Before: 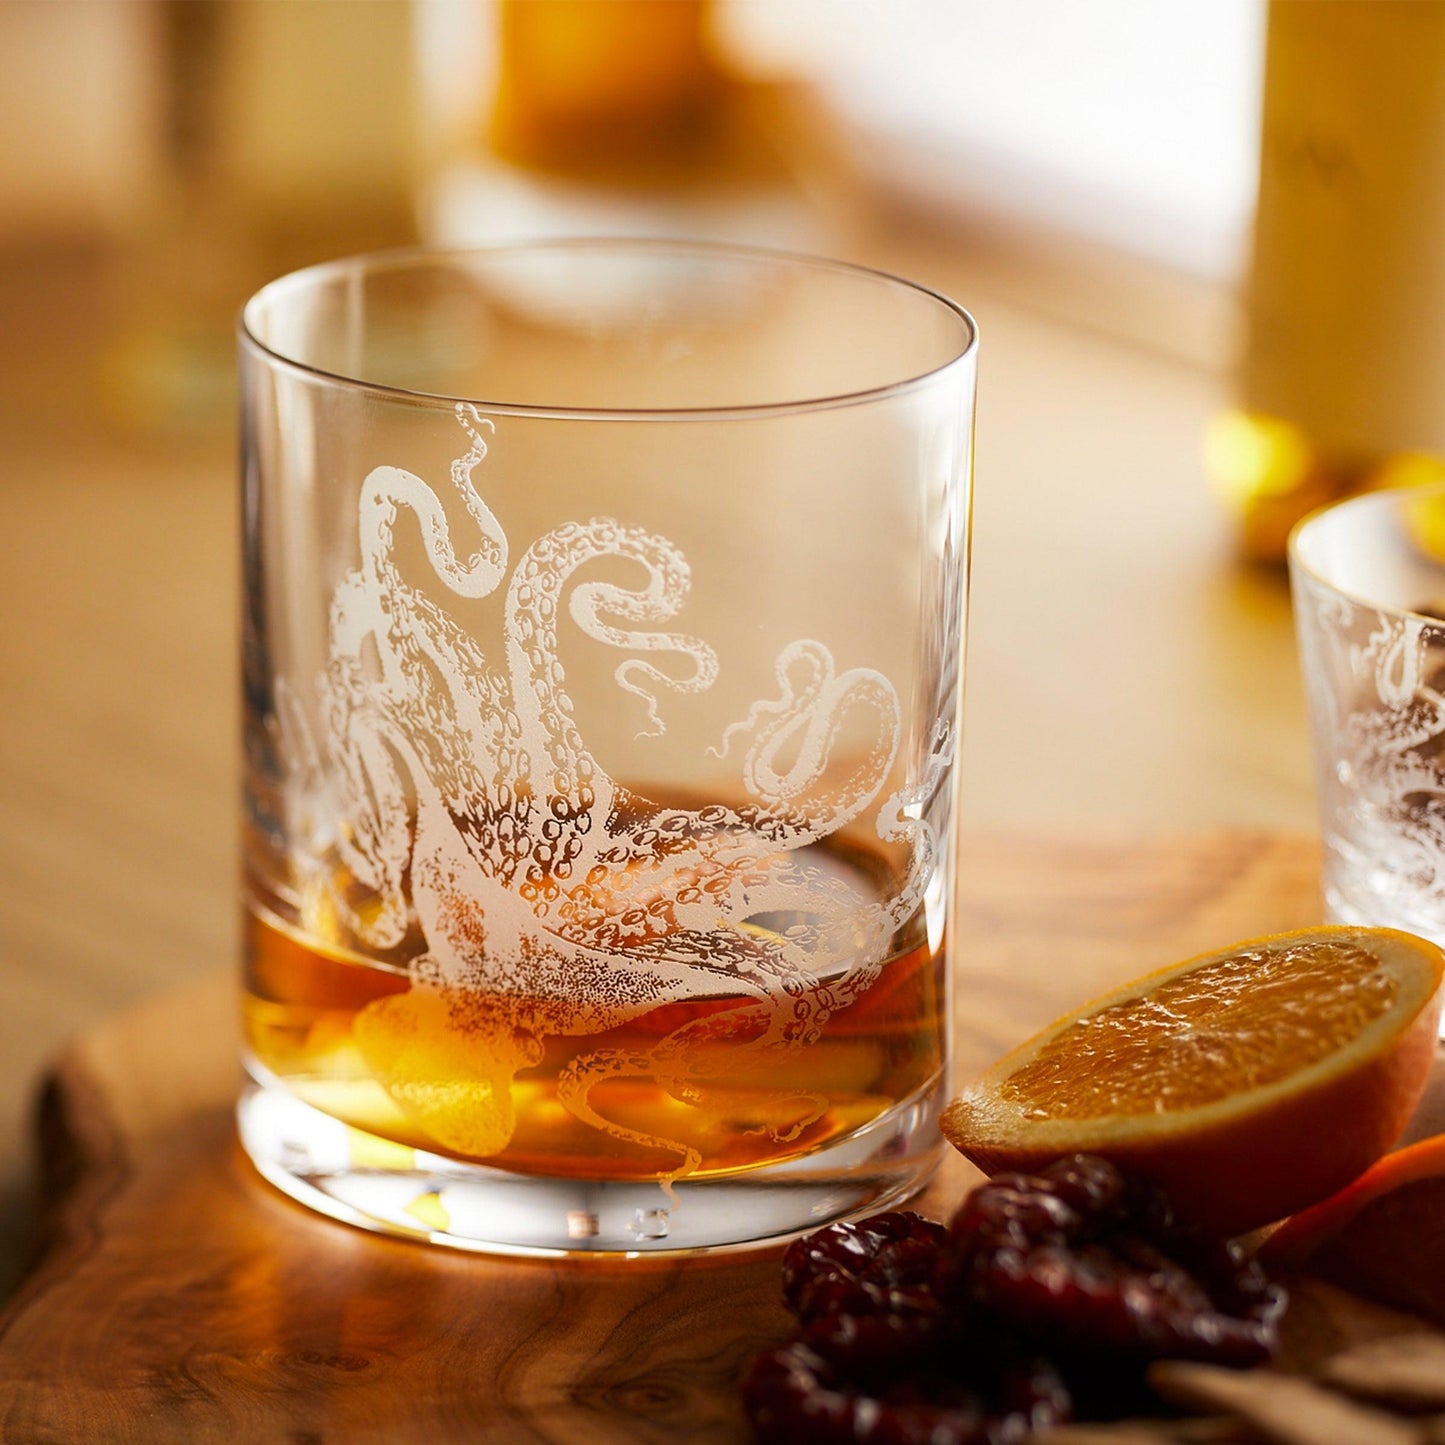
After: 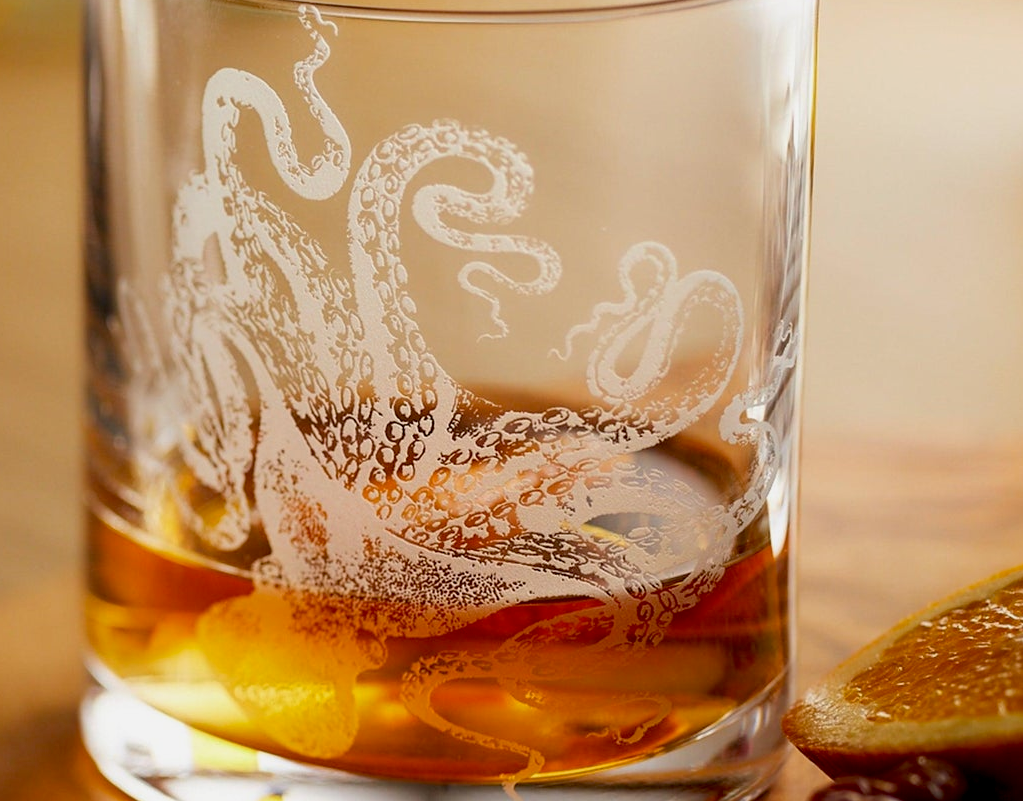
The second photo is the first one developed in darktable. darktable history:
exposure: black level correction 0.009, exposure -0.165 EV, compensate highlight preservation false
crop: left 10.926%, top 27.586%, right 18.26%, bottom 16.957%
